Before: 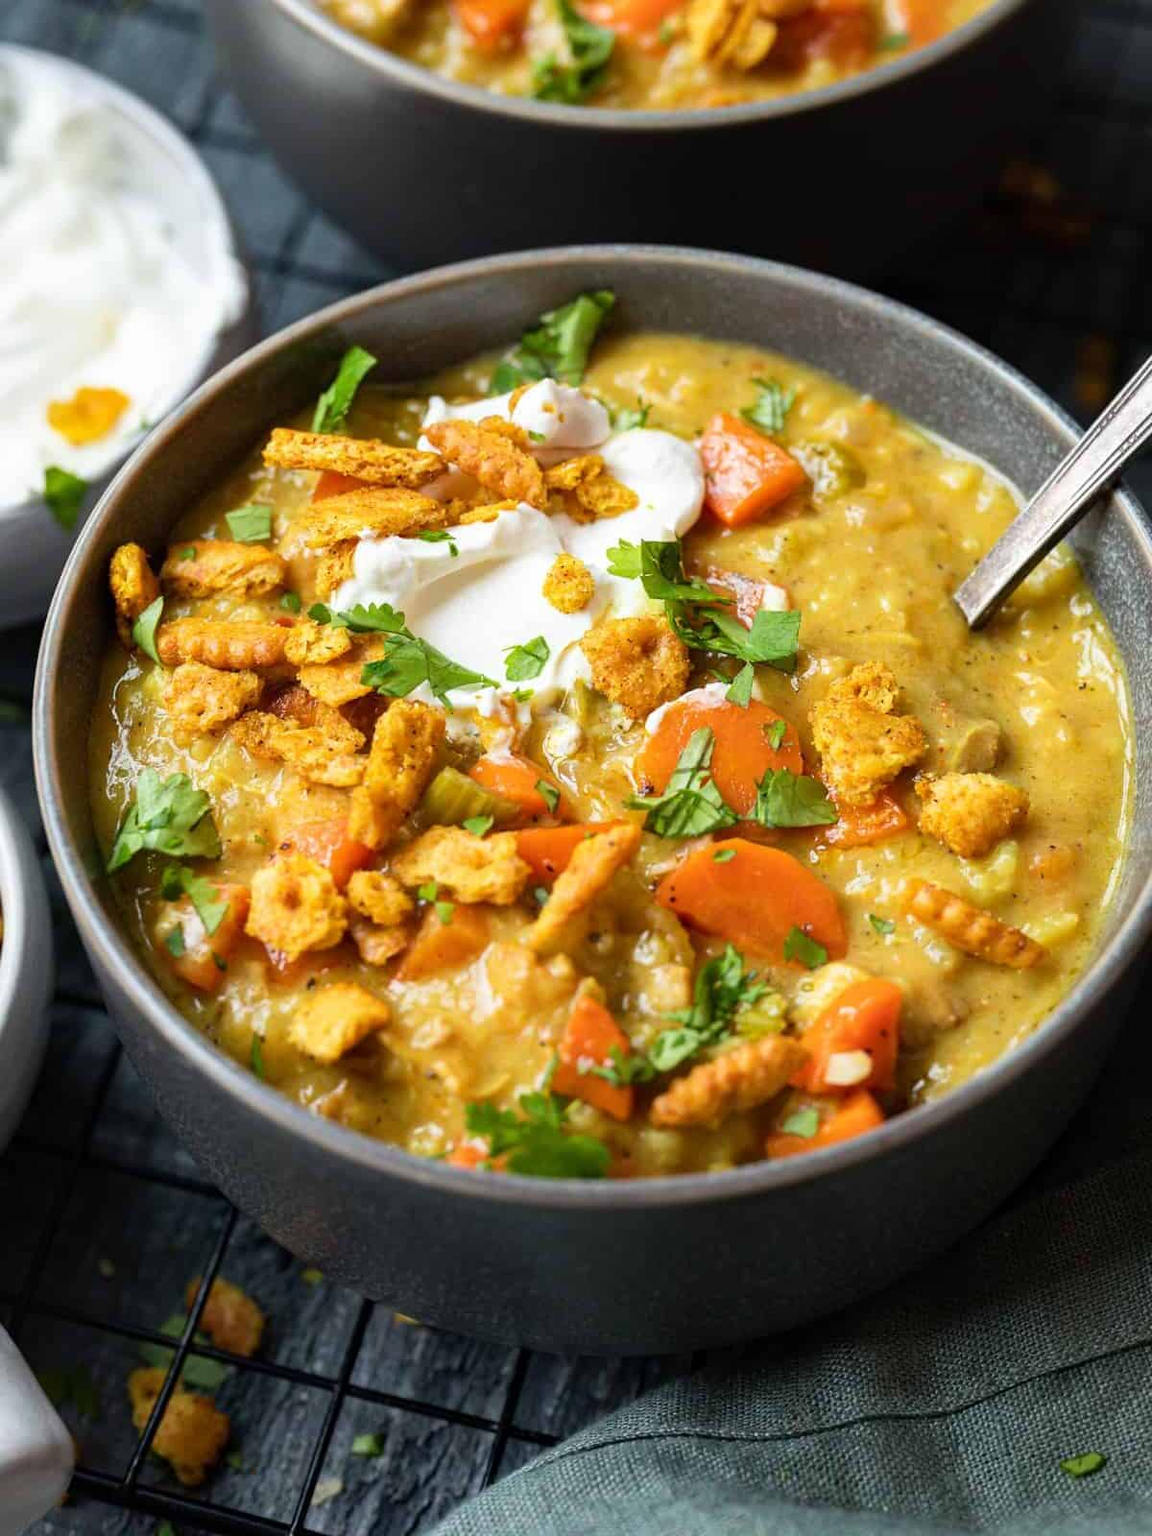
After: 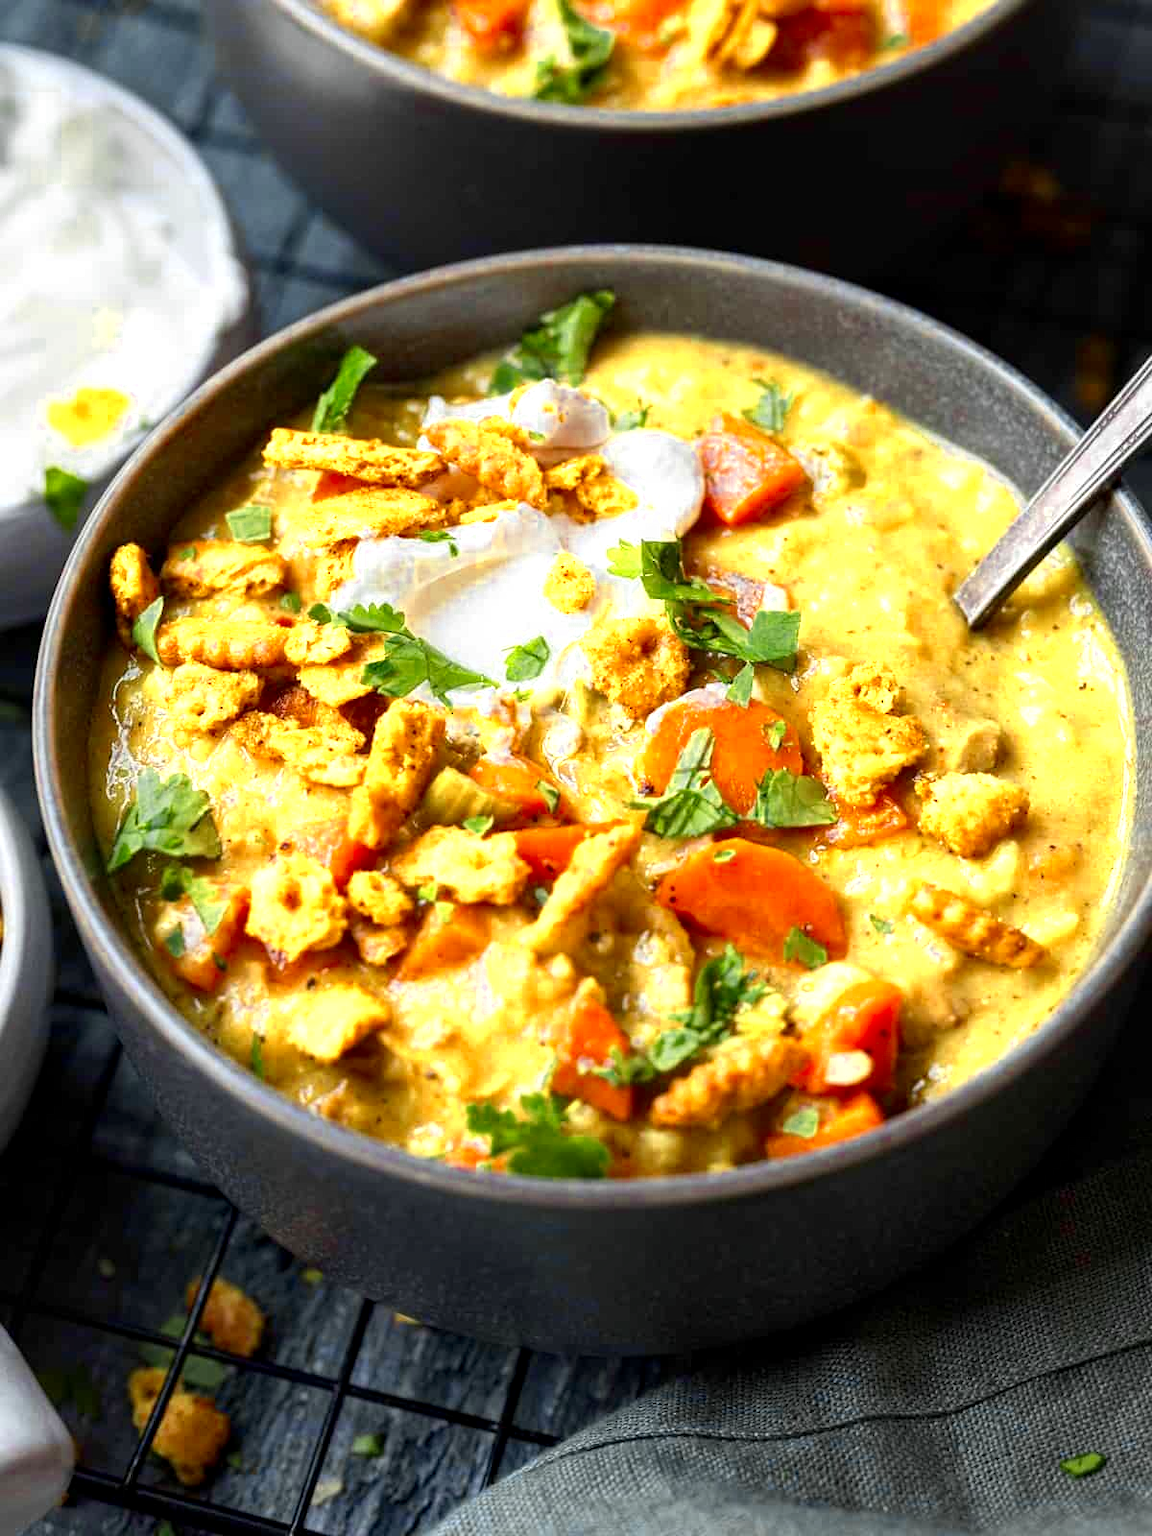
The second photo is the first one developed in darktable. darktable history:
local contrast: highlights 102%, shadows 101%, detail 120%, midtone range 0.2
color zones: curves: ch0 [(0.004, 0.305) (0.261, 0.623) (0.389, 0.399) (0.708, 0.571) (0.947, 0.34)]; ch1 [(0.025, 0.645) (0.229, 0.584) (0.326, 0.551) (0.484, 0.262) (0.757, 0.643)], mix 40.71%
